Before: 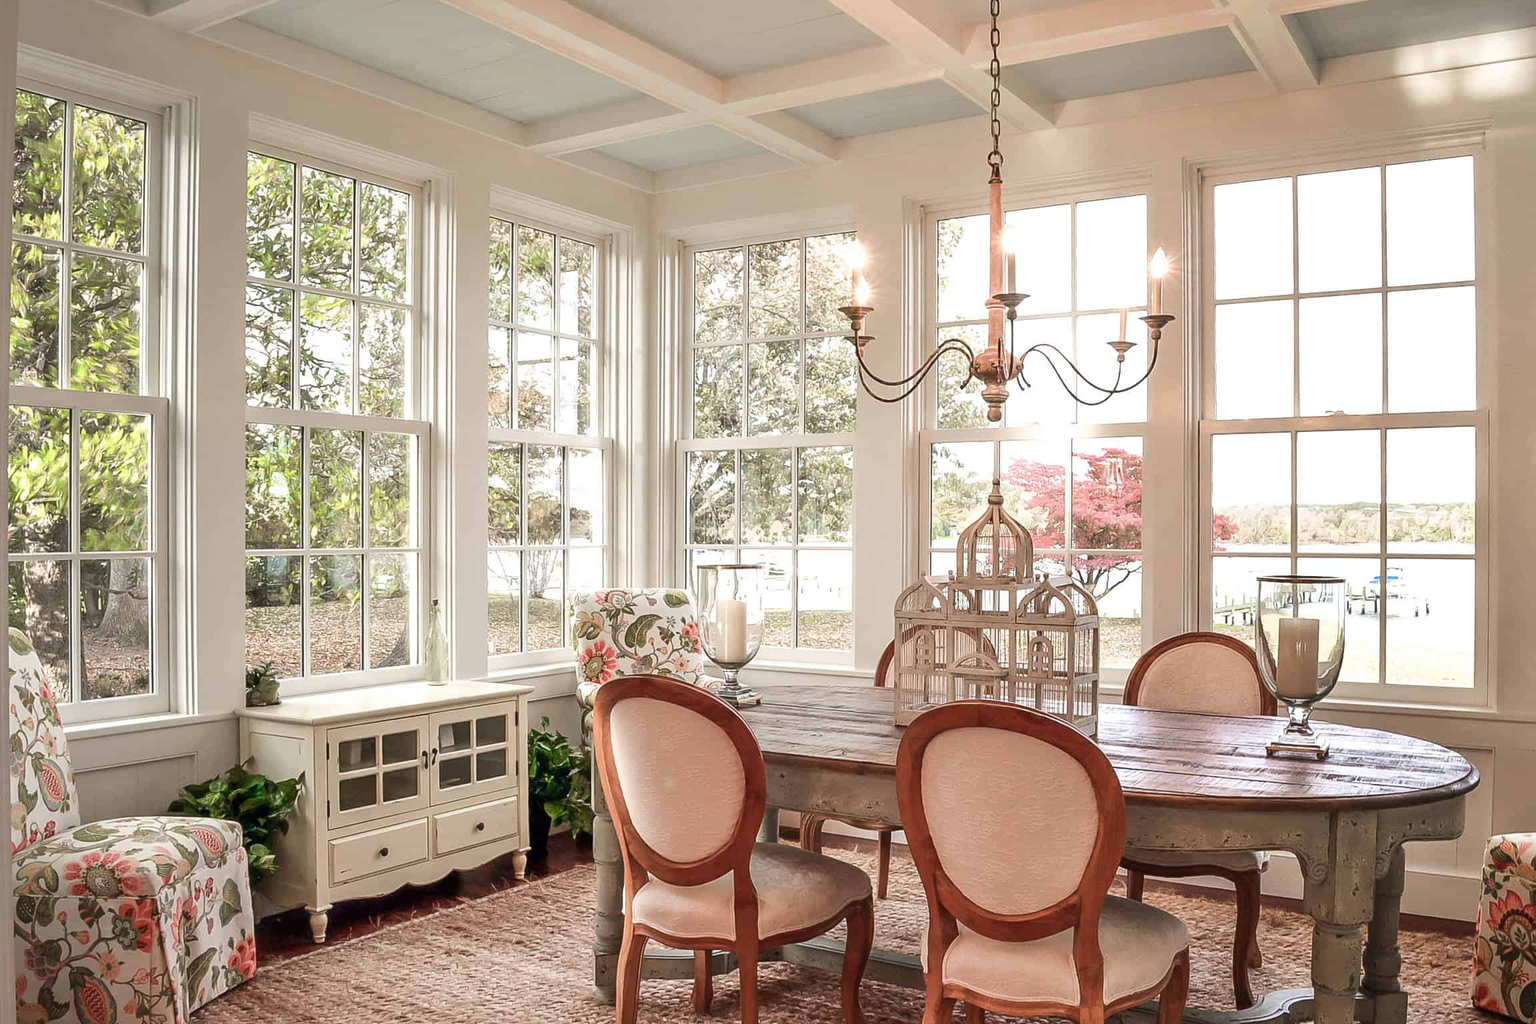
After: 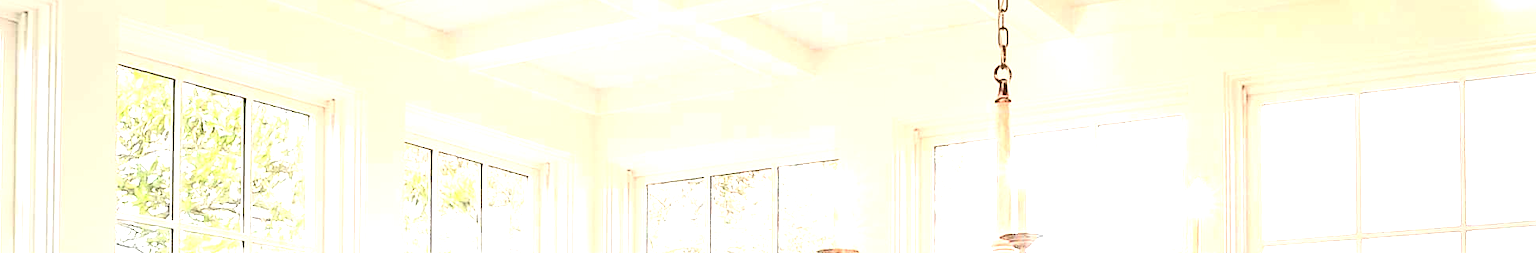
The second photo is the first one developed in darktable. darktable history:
contrast brightness saturation: contrast 0.286
base curve: curves: ch0 [(0, 0) (0.303, 0.277) (1, 1)], preserve colors none
exposure: black level correction 0, exposure 1.739 EV, compensate highlight preservation false
crop and rotate: left 9.644%, top 9.458%, right 5.849%, bottom 69.614%
